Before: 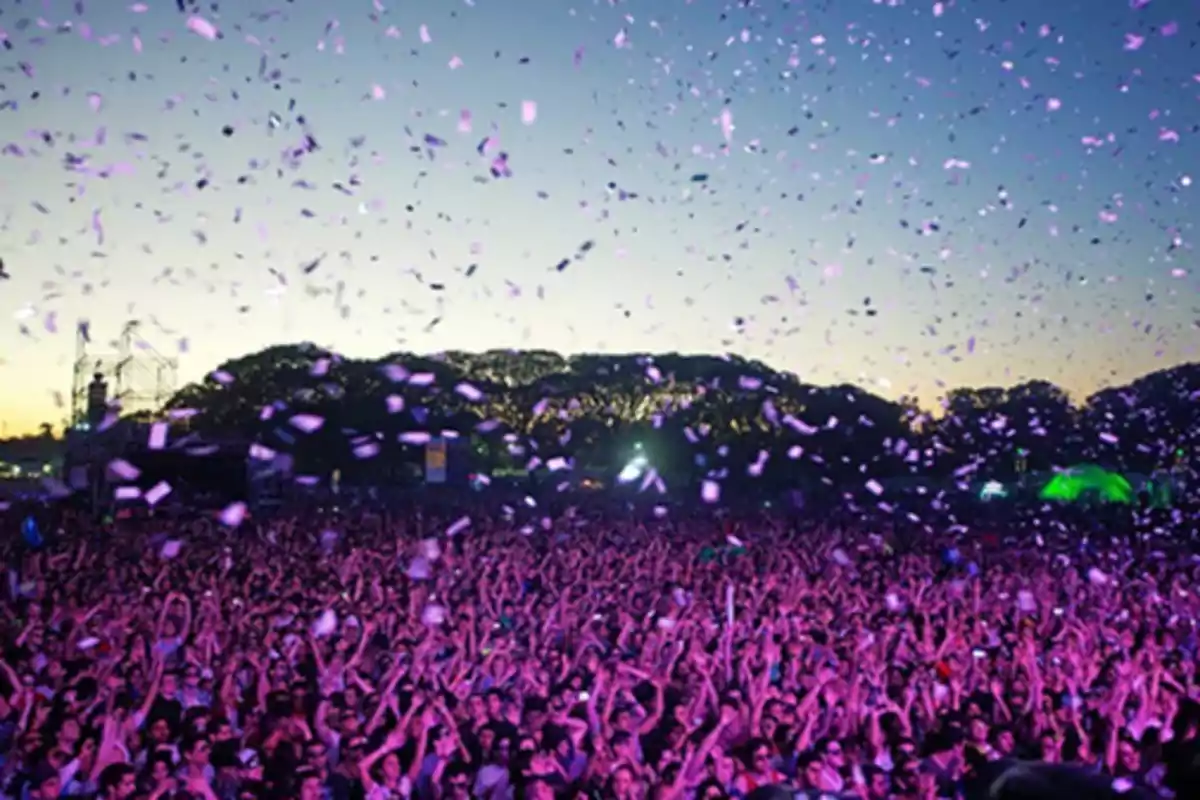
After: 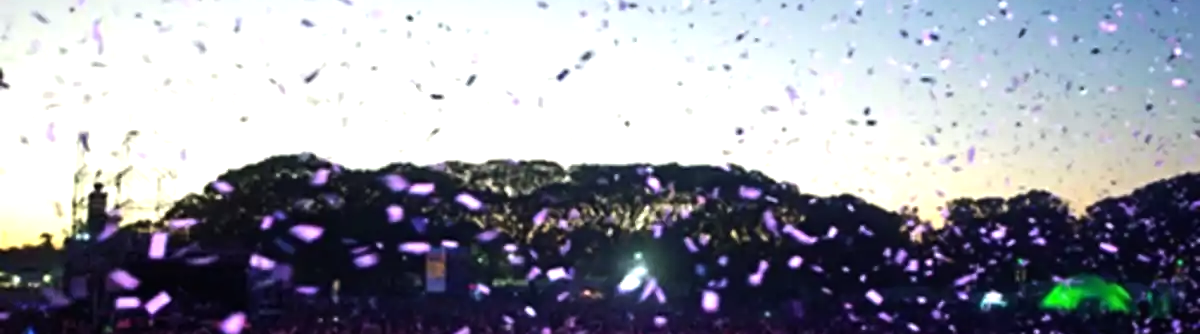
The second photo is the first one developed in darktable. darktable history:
crop and rotate: top 23.84%, bottom 34.294%
tone equalizer: -8 EV -0.75 EV, -7 EV -0.7 EV, -6 EV -0.6 EV, -5 EV -0.4 EV, -3 EV 0.4 EV, -2 EV 0.6 EV, -1 EV 0.7 EV, +0 EV 0.75 EV, edges refinement/feathering 500, mask exposure compensation -1.57 EV, preserve details no
